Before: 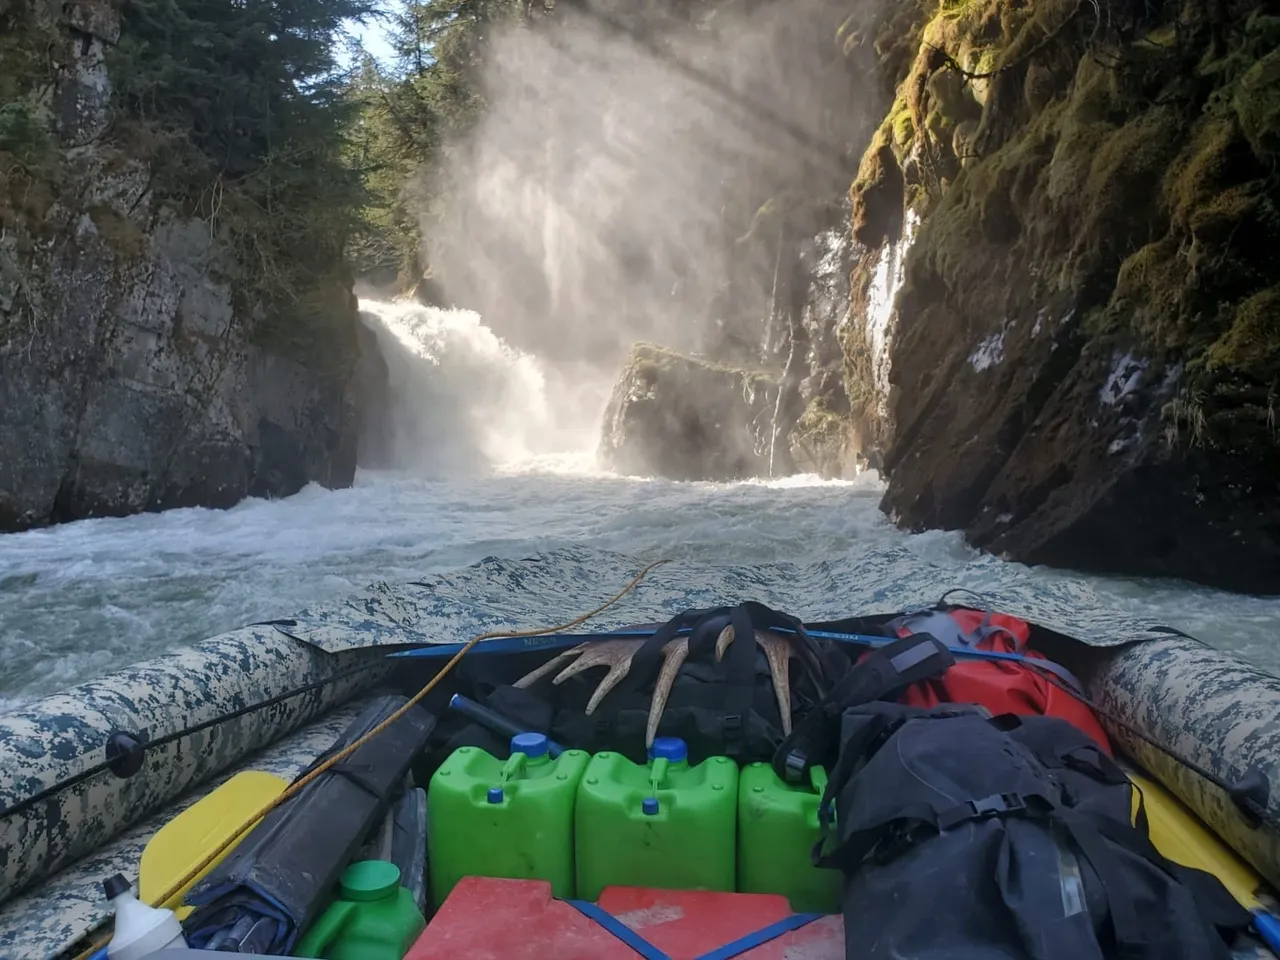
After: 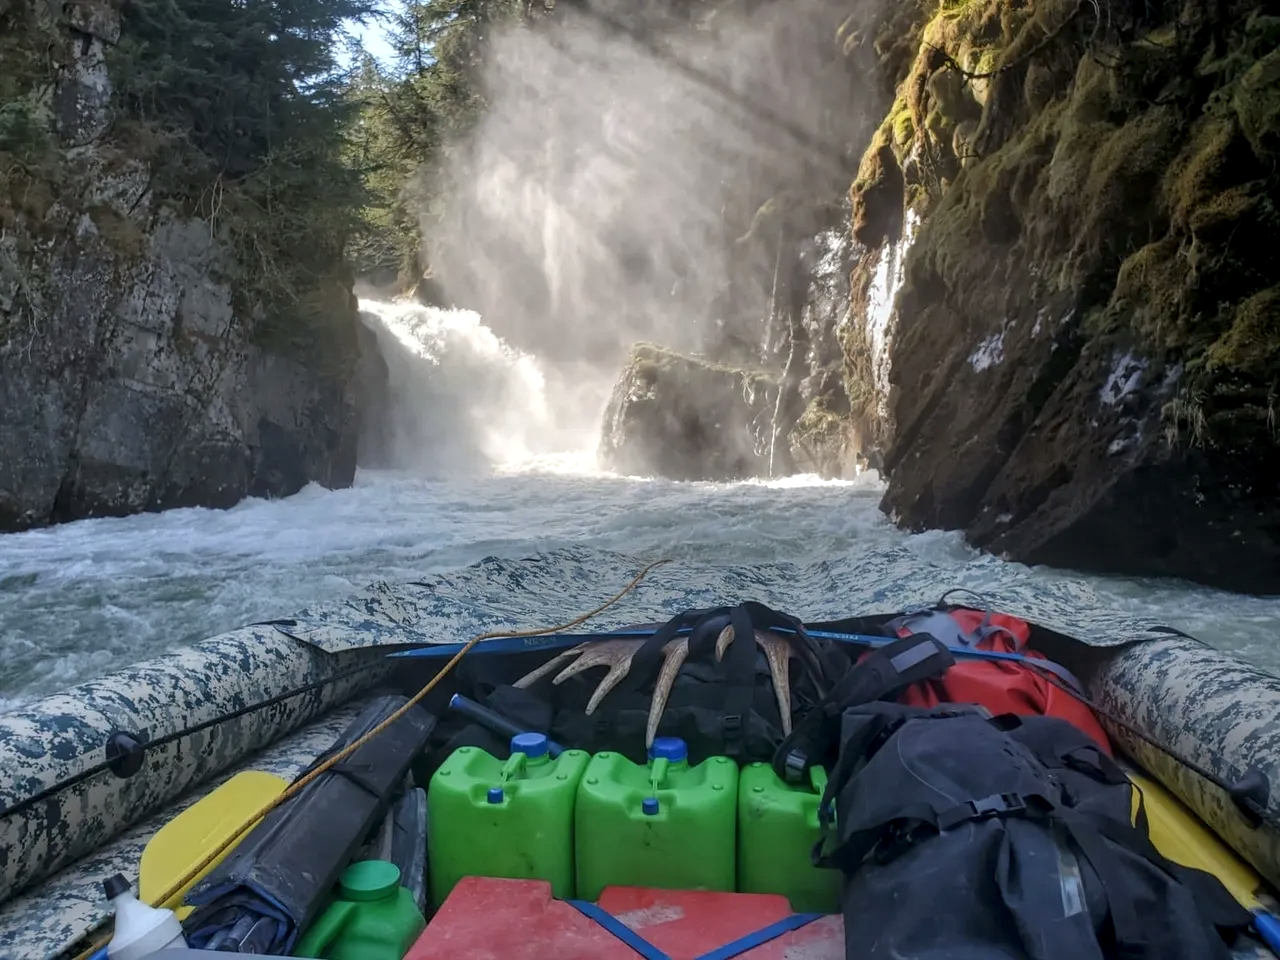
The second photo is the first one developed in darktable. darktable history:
white balance: red 0.988, blue 1.017
local contrast: on, module defaults
